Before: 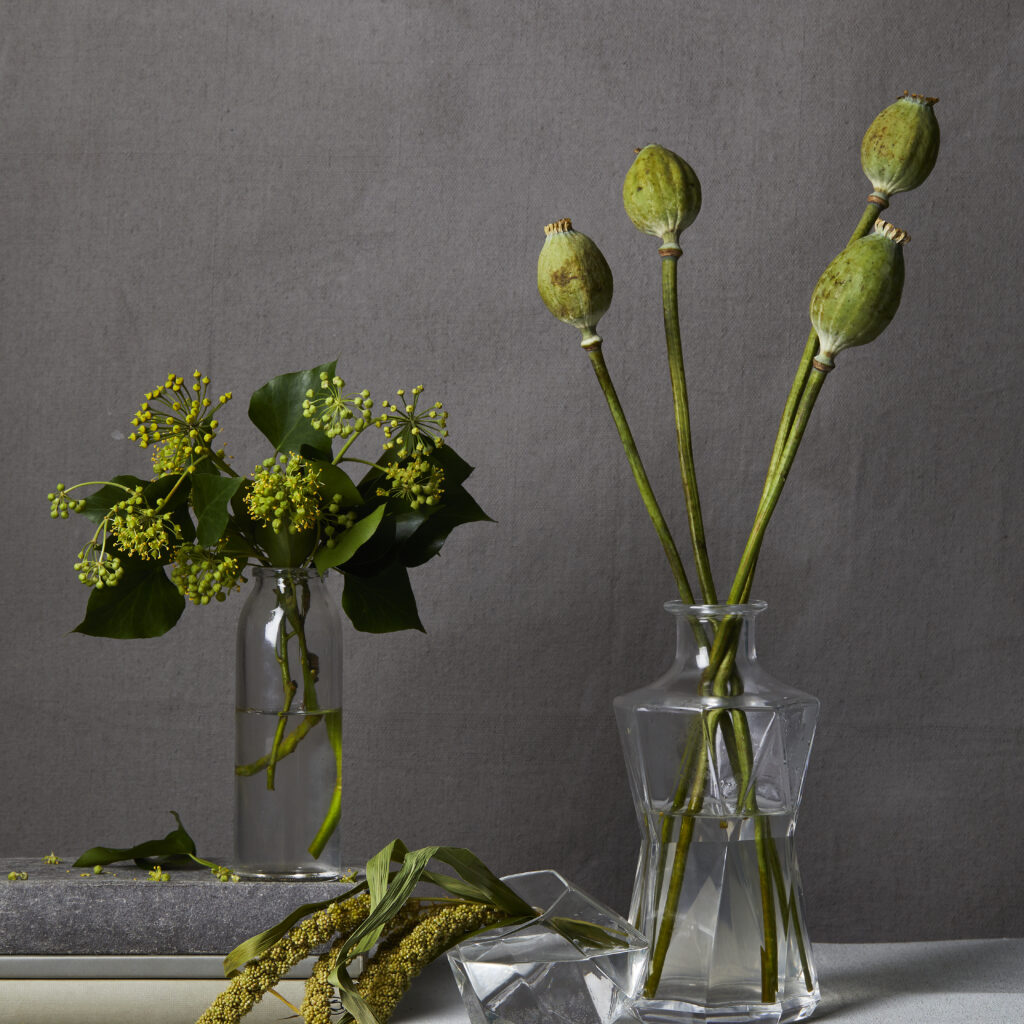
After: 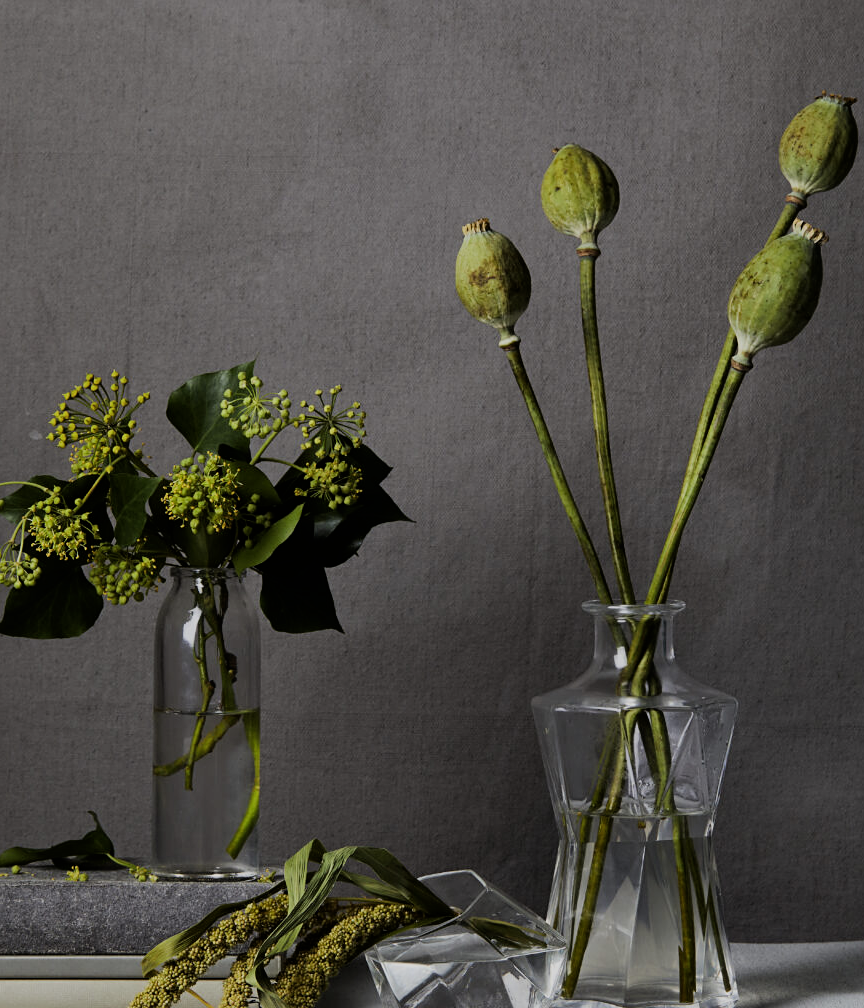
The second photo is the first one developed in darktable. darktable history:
filmic rgb: black relative exposure -7.65 EV, white relative exposure 4.56 EV, hardness 3.61, contrast 1.106
sharpen: amount 0.2
crop: left 8.026%, right 7.374%
exposure: exposure -0.177 EV, compensate highlight preservation false
